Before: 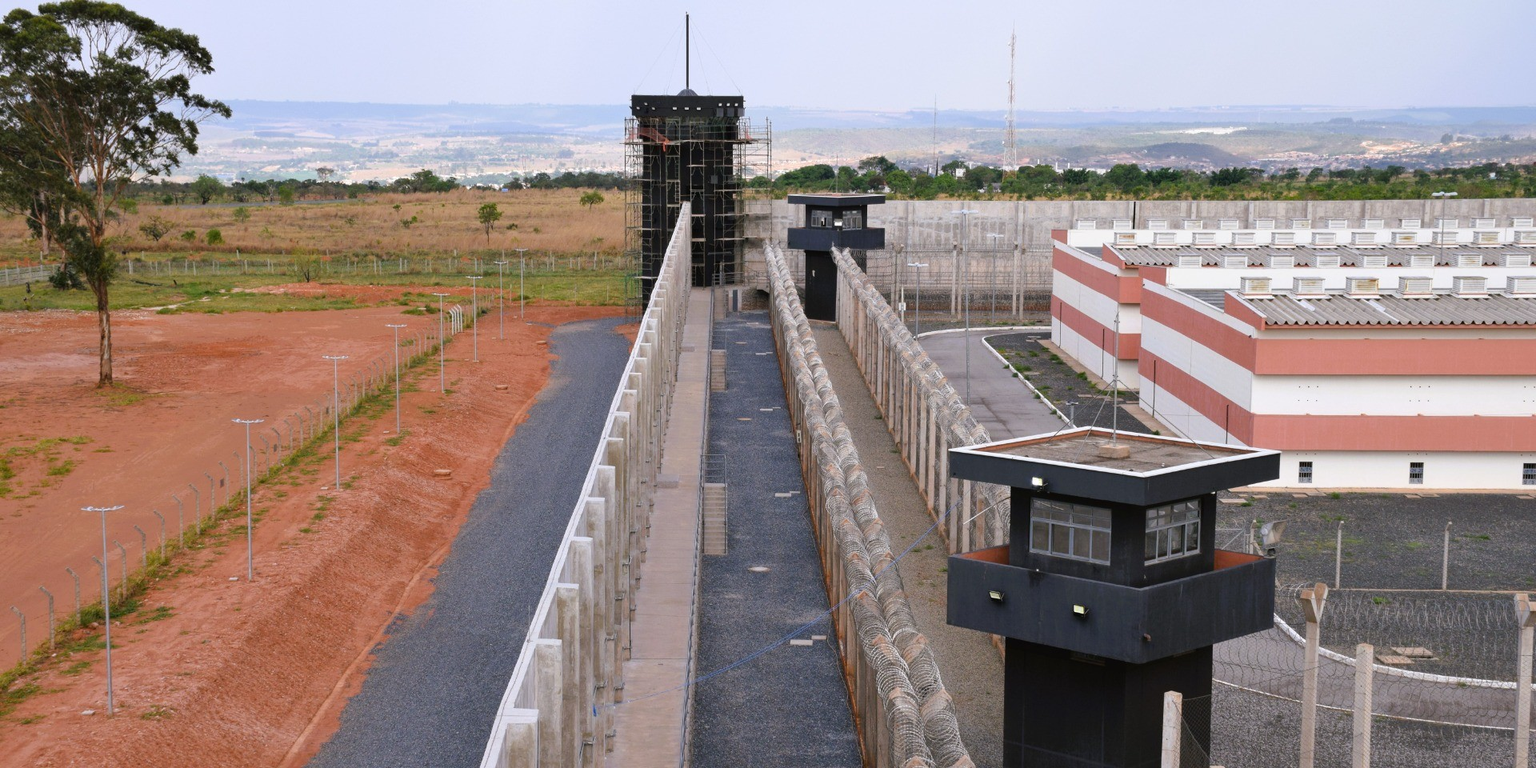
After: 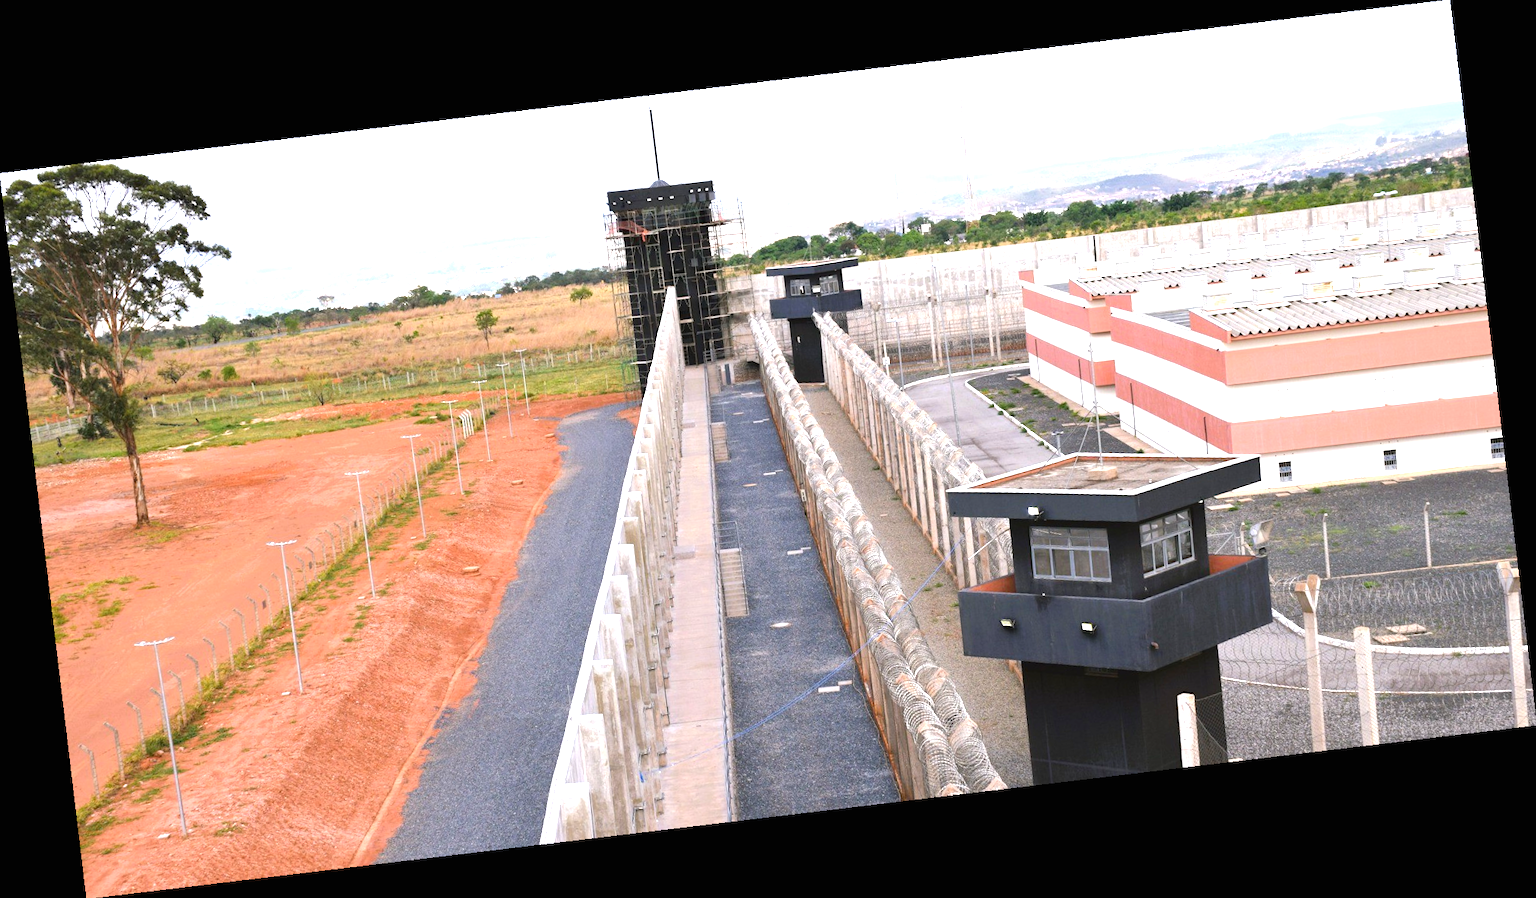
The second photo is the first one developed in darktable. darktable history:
exposure: black level correction 0, exposure 1.2 EV, compensate highlight preservation false
rotate and perspective: rotation -6.83°, automatic cropping off
